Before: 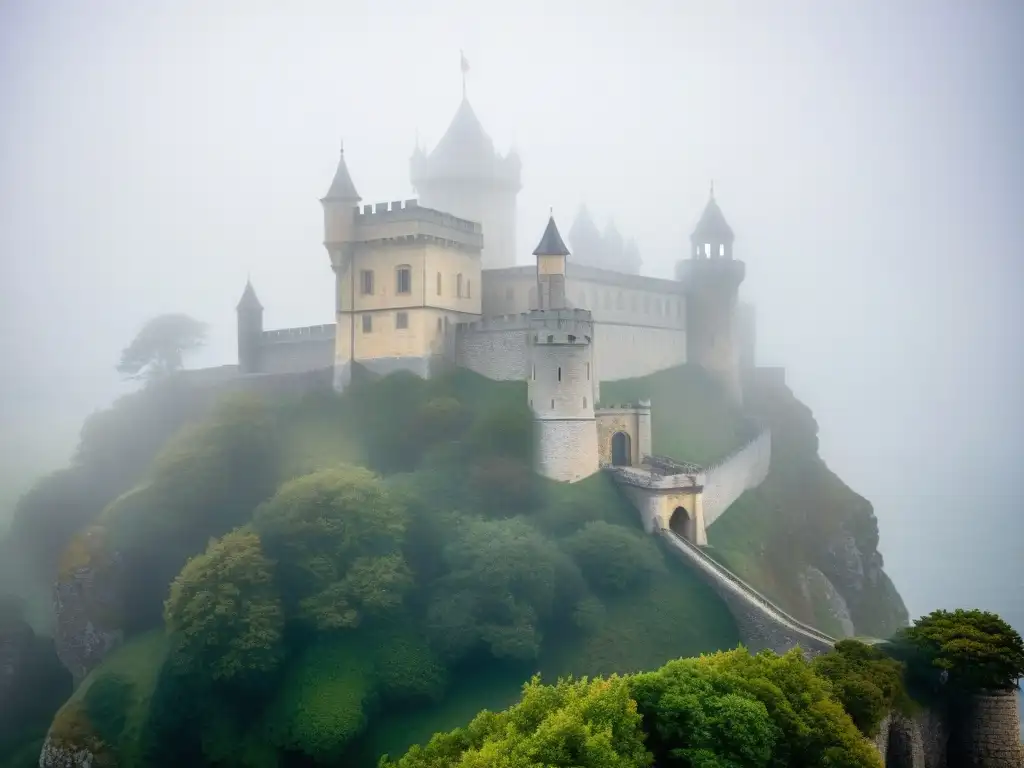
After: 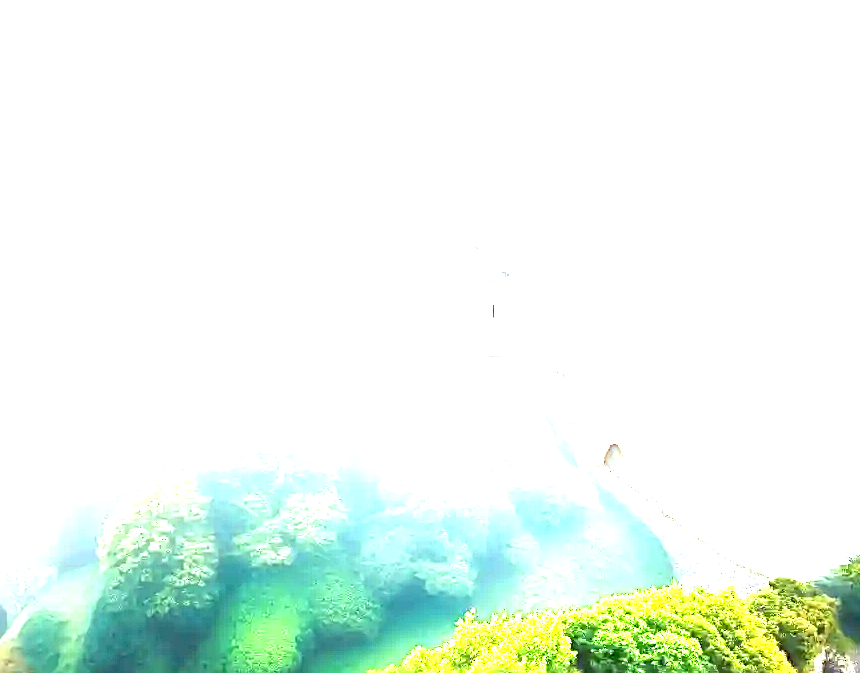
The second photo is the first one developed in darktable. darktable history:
sharpen: radius 2.688, amount 0.659
crop: left 6.448%, top 8.271%, right 9.547%, bottom 4.083%
exposure: black level correction 0, exposure 3.989 EV, compensate highlight preservation false
tone equalizer: edges refinement/feathering 500, mask exposure compensation -1.57 EV, preserve details no
